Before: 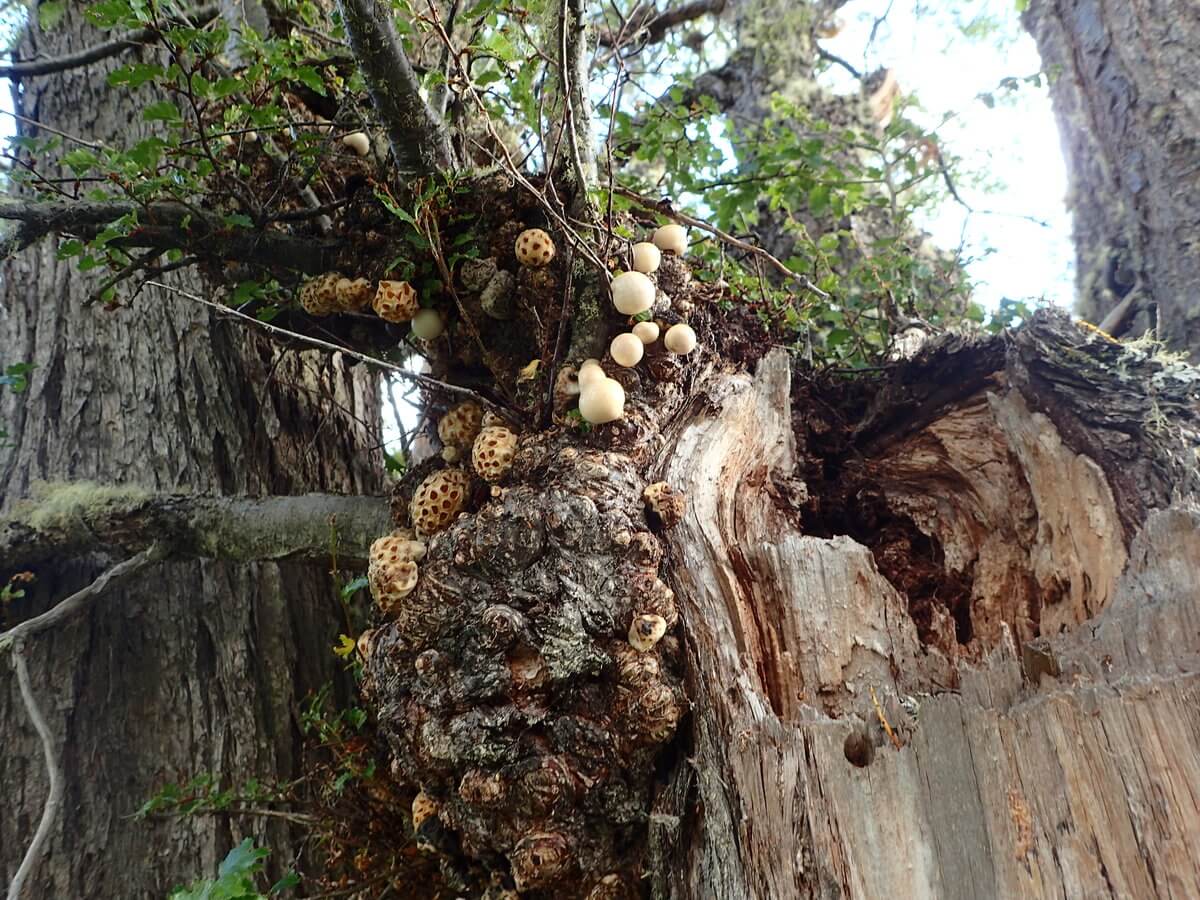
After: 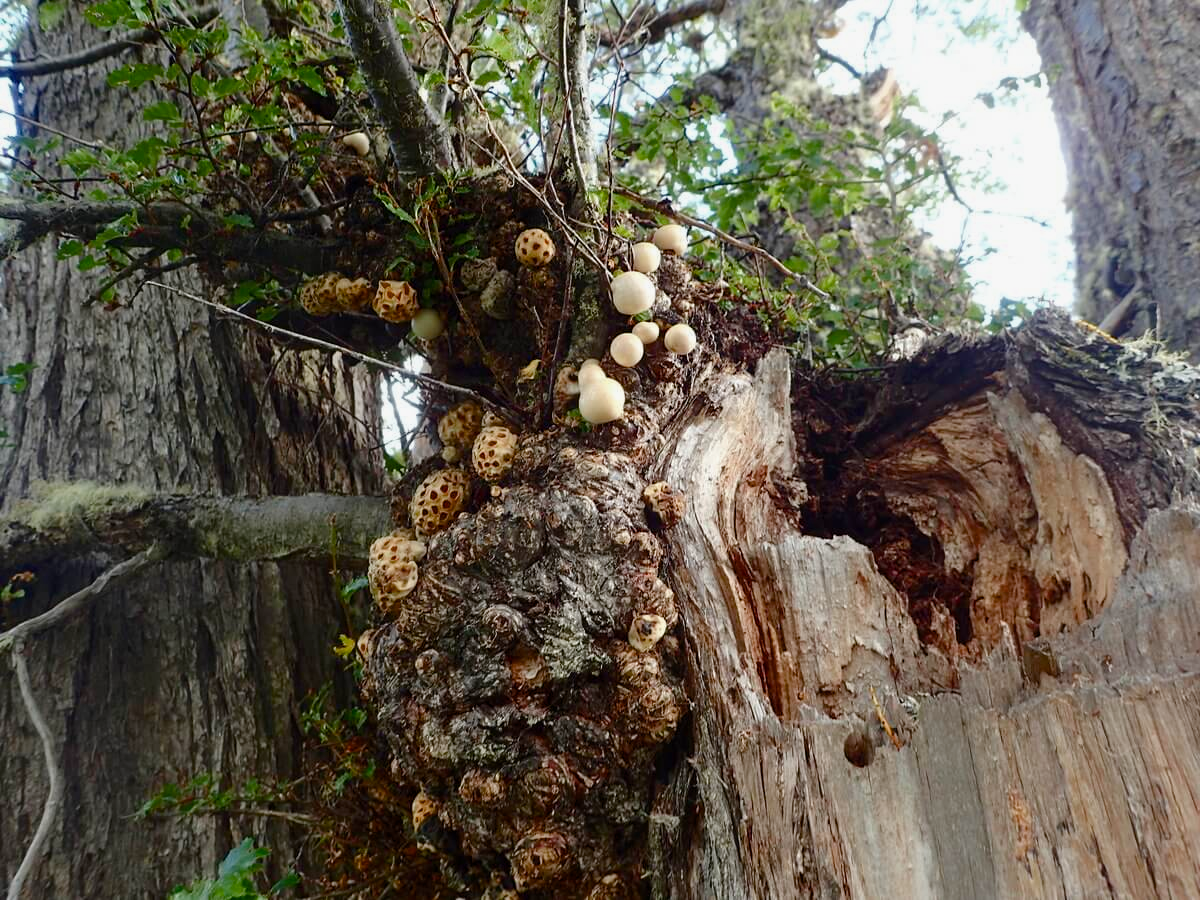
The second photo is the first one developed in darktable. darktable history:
shadows and highlights: shadows -20, white point adjustment -2, highlights -35
color balance rgb: perceptual saturation grading › global saturation 20%, perceptual saturation grading › highlights -25%, perceptual saturation grading › shadows 50%, global vibrance -25%
